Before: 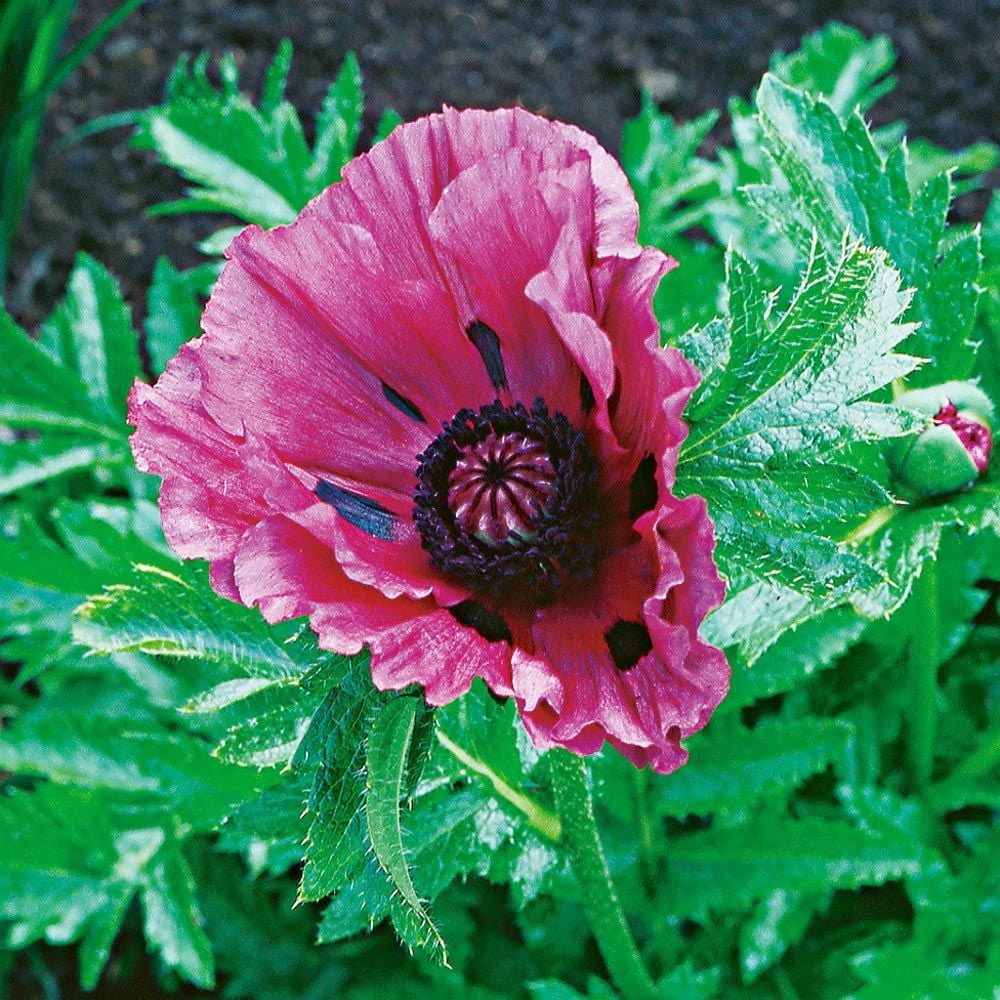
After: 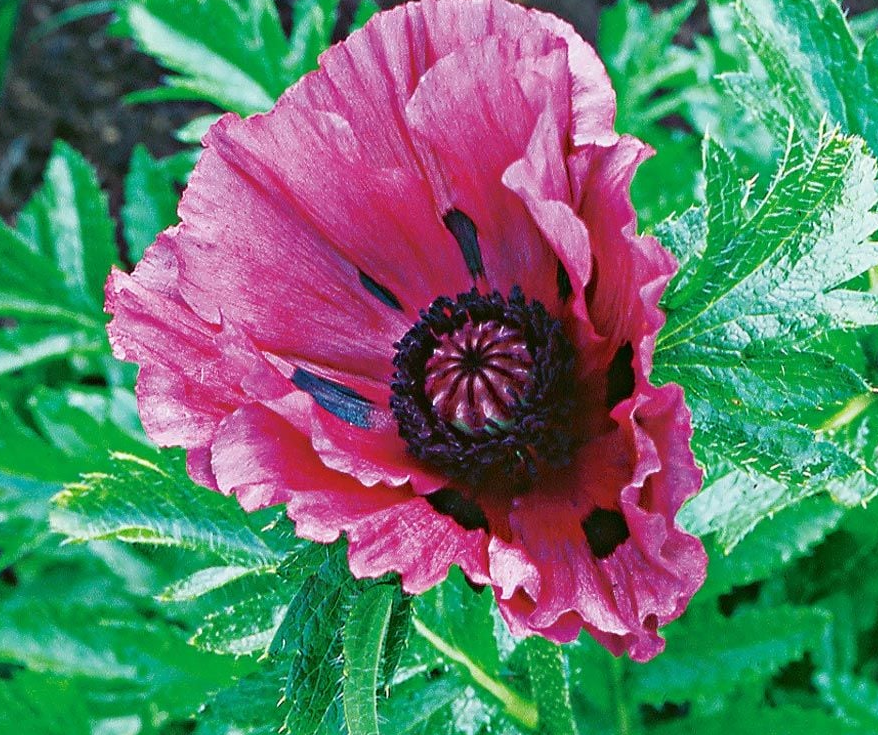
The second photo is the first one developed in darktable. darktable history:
crop and rotate: left 2.39%, top 11.21%, right 9.766%, bottom 15.221%
